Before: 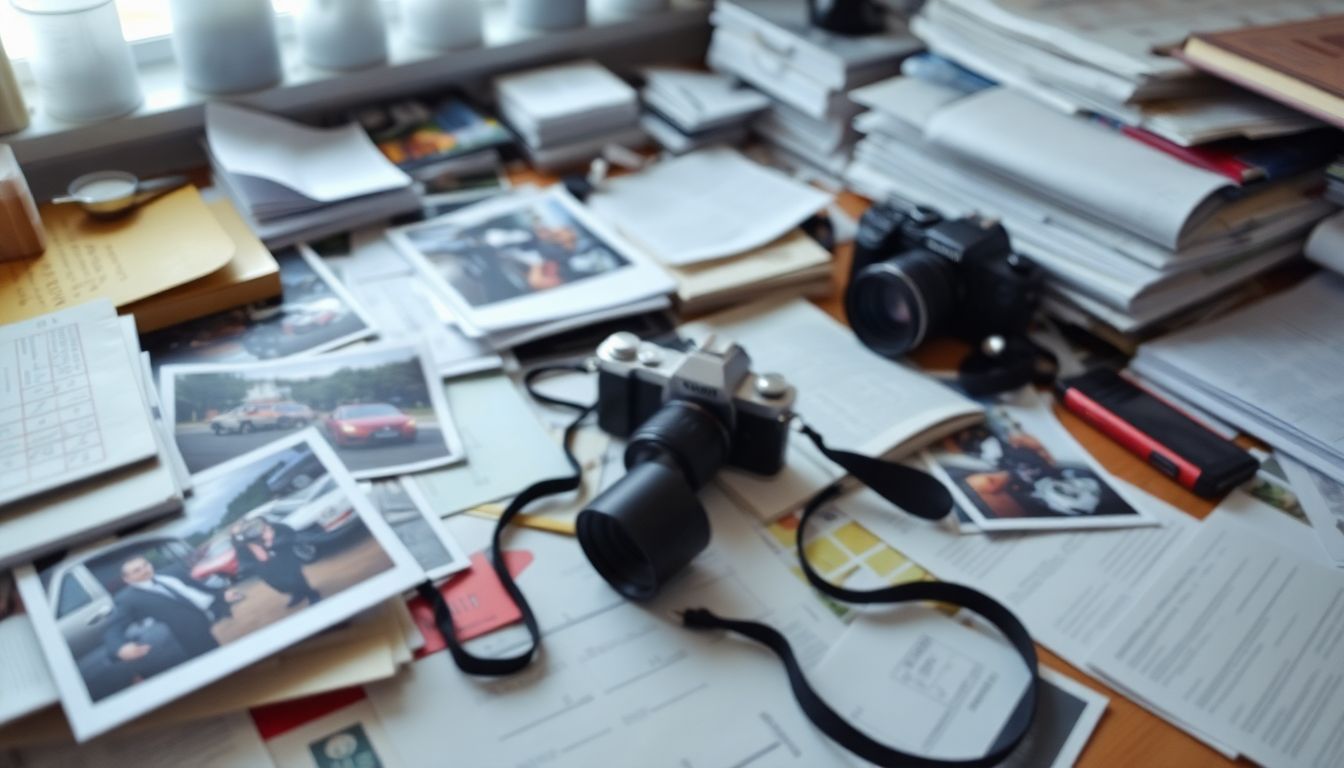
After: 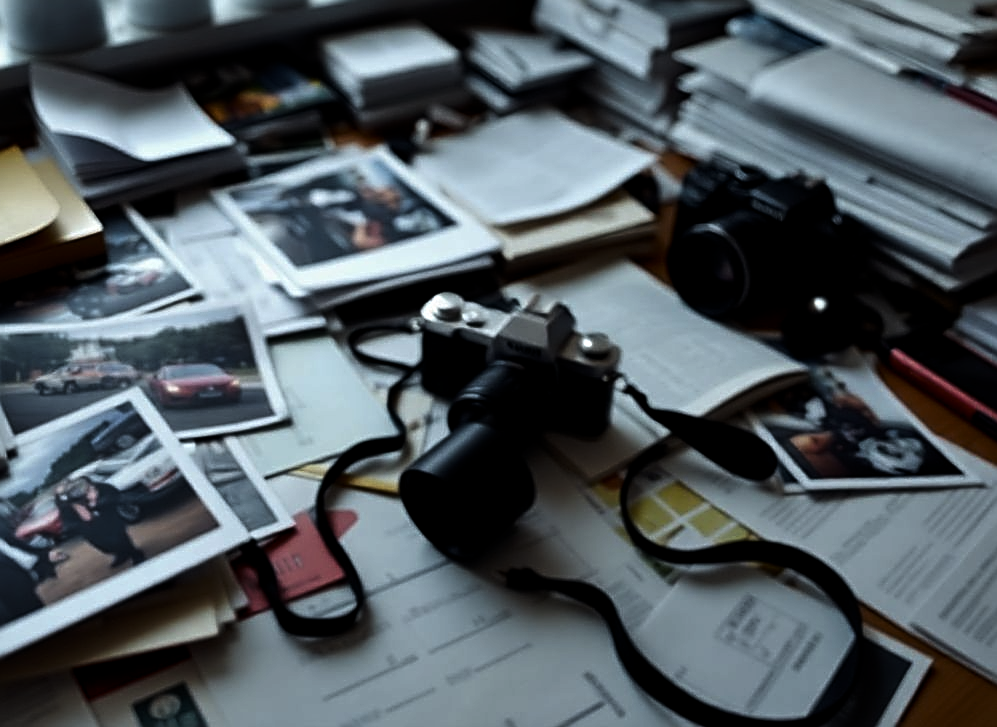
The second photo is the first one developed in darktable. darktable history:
sharpen: amount 1
contrast brightness saturation: contrast 0.13, brightness -0.24, saturation 0.14
levels: mode automatic, black 8.58%, gray 59.42%, levels [0, 0.445, 1]
crop and rotate: left 13.15%, top 5.251%, right 12.609%
